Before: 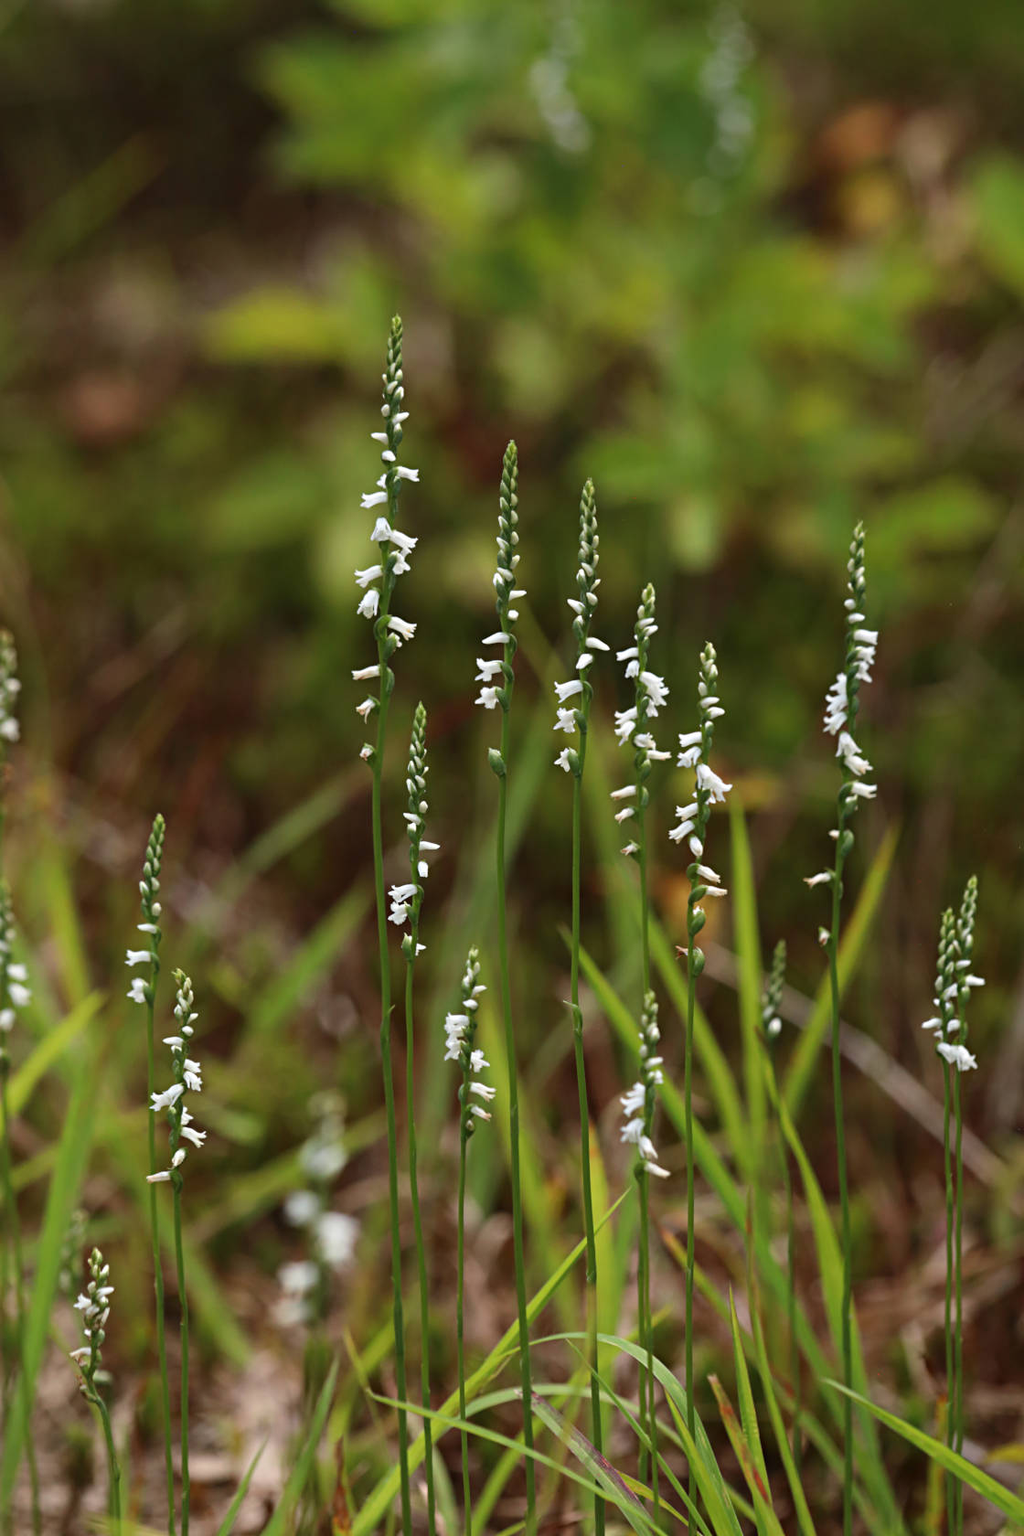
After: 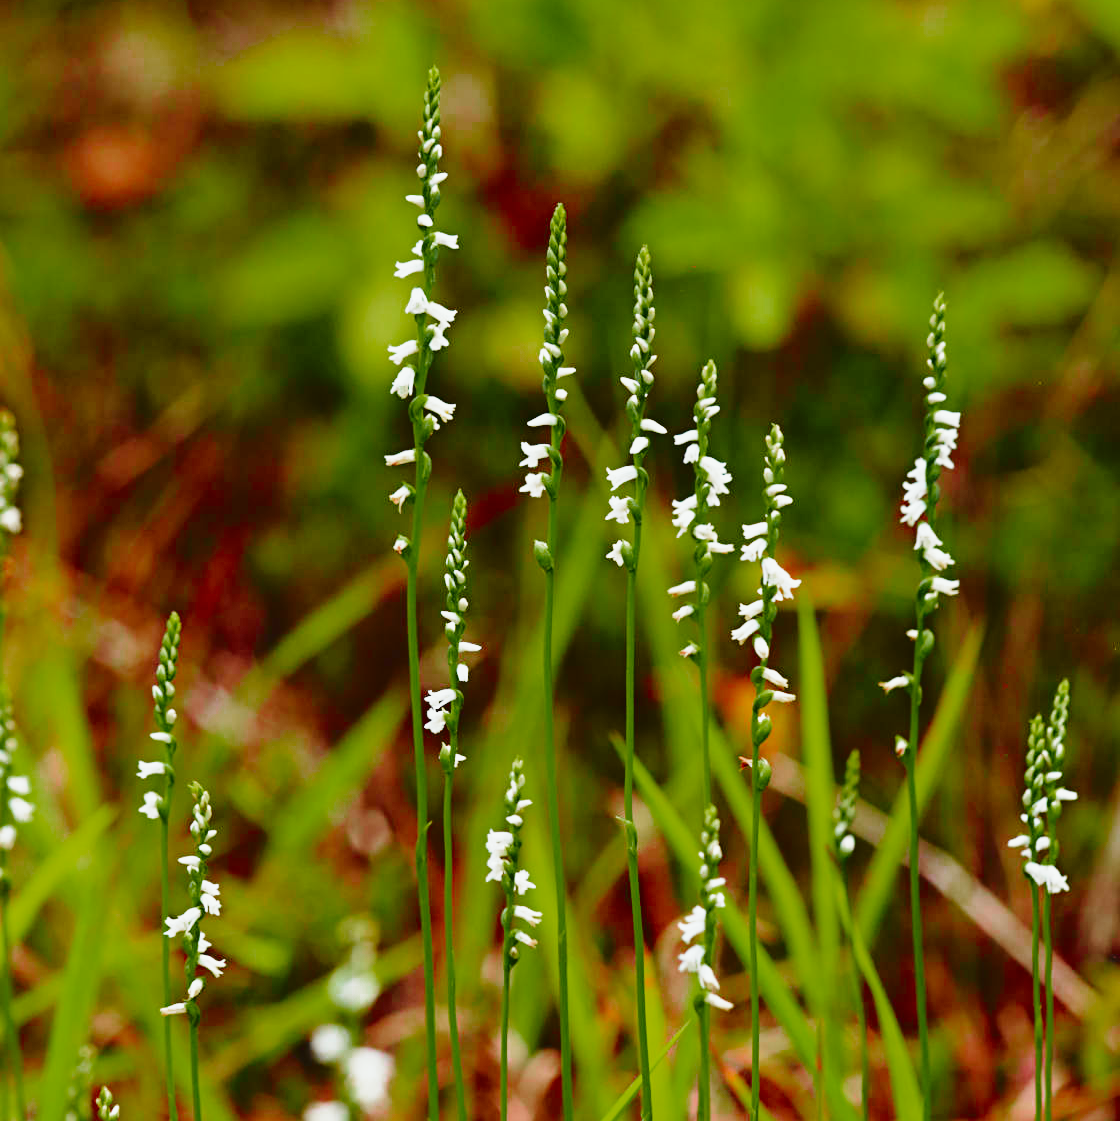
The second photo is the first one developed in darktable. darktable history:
tone curve: curves: ch0 [(0, 0.013) (0.137, 0.121) (0.326, 0.386) (0.489, 0.573) (0.663, 0.749) (0.854, 0.897) (1, 0.974)]; ch1 [(0, 0) (0.366, 0.367) (0.475, 0.453) (0.494, 0.493) (0.504, 0.497) (0.544, 0.579) (0.562, 0.619) (0.622, 0.694) (1, 1)]; ch2 [(0, 0) (0.333, 0.346) (0.375, 0.375) (0.424, 0.43) (0.476, 0.492) (0.502, 0.503) (0.533, 0.541) (0.572, 0.615) (0.605, 0.656) (0.641, 0.709) (1, 1)], color space Lab, independent channels, preserve colors none
base curve: curves: ch0 [(0, 0) (0.028, 0.03) (0.121, 0.232) (0.46, 0.748) (0.859, 0.968) (1, 1)], preserve colors none
crop: top 16.55%, bottom 16.687%
color zones: curves: ch0 [(0.27, 0.396) (0.563, 0.504) (0.75, 0.5) (0.787, 0.307)]
shadows and highlights: shadows 20.96, highlights -37.21, soften with gaussian
